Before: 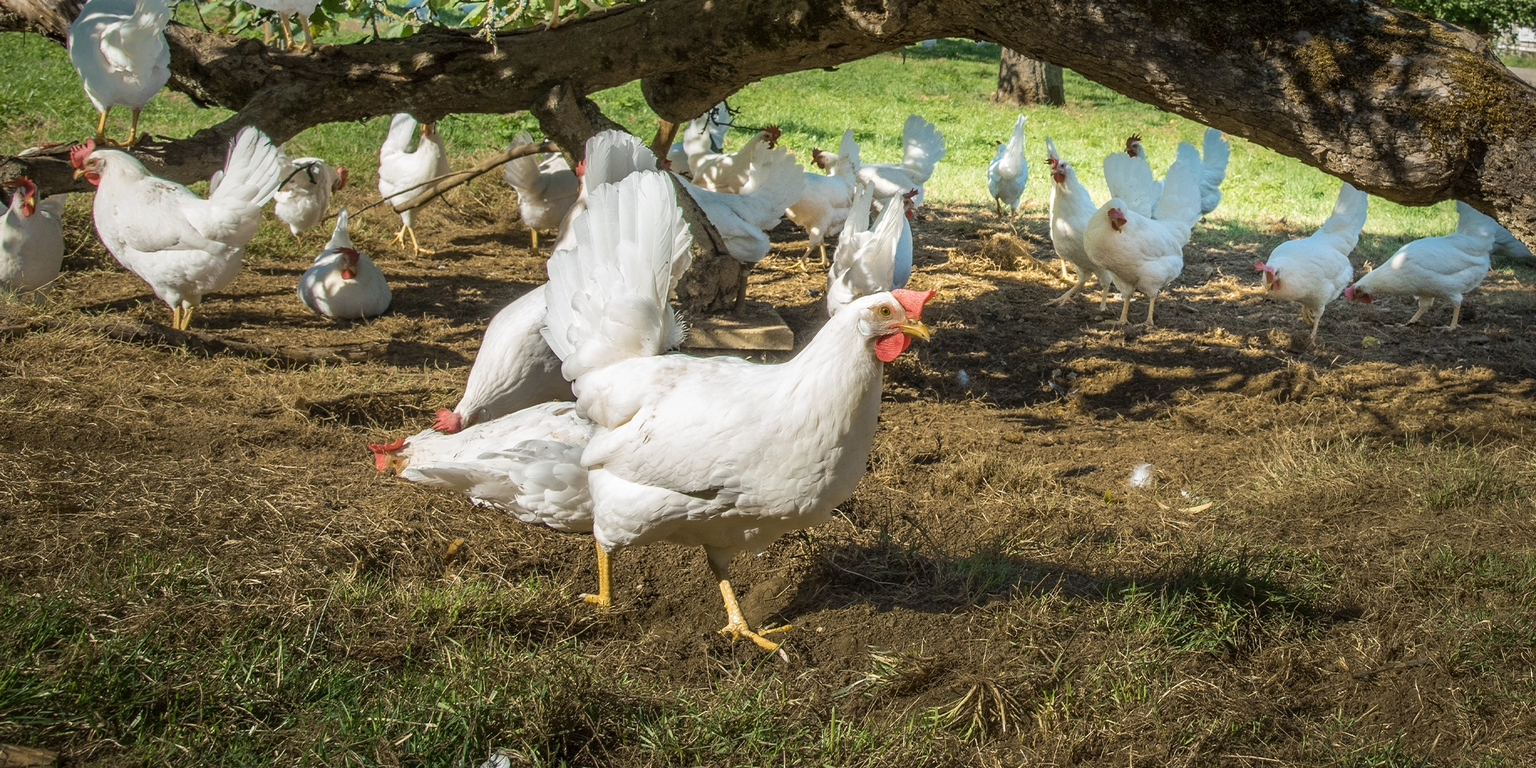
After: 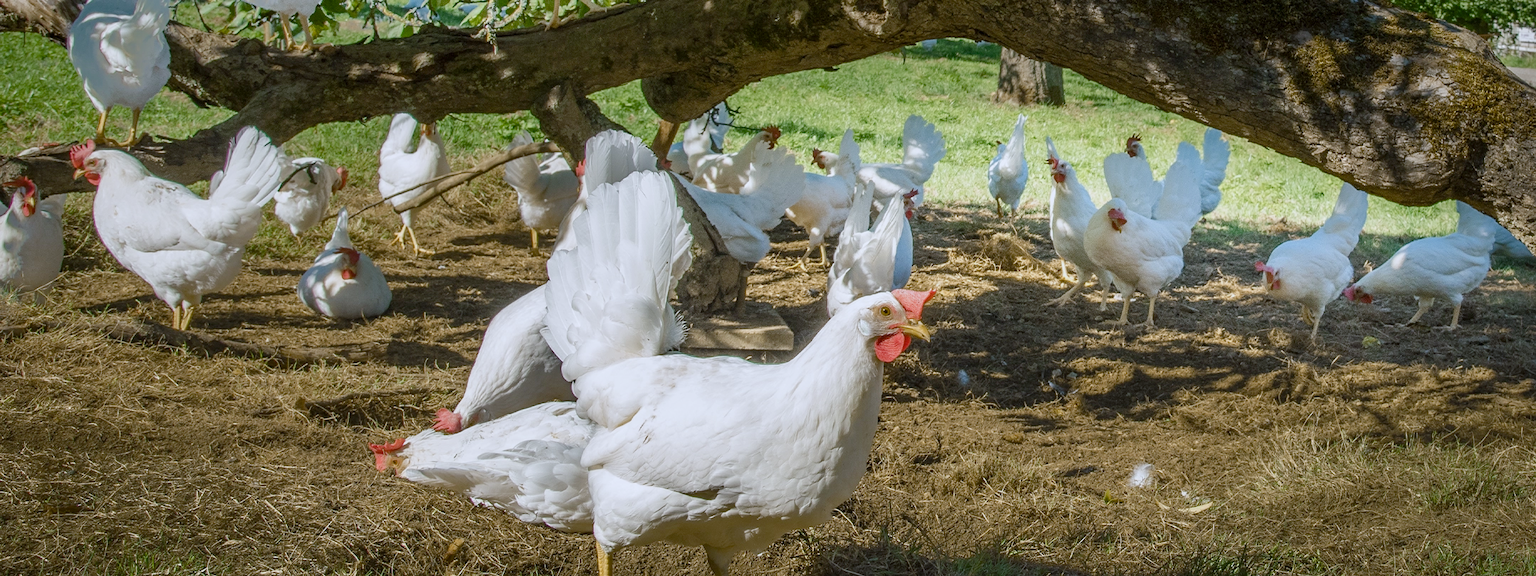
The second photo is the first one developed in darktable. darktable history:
crop: bottom 24.988%
white balance: red 0.954, blue 1.079
color balance rgb: shadows lift › chroma 1%, shadows lift › hue 113°, highlights gain › chroma 0.2%, highlights gain › hue 333°, perceptual saturation grading › global saturation 20%, perceptual saturation grading › highlights -50%, perceptual saturation grading › shadows 25%, contrast -10%
